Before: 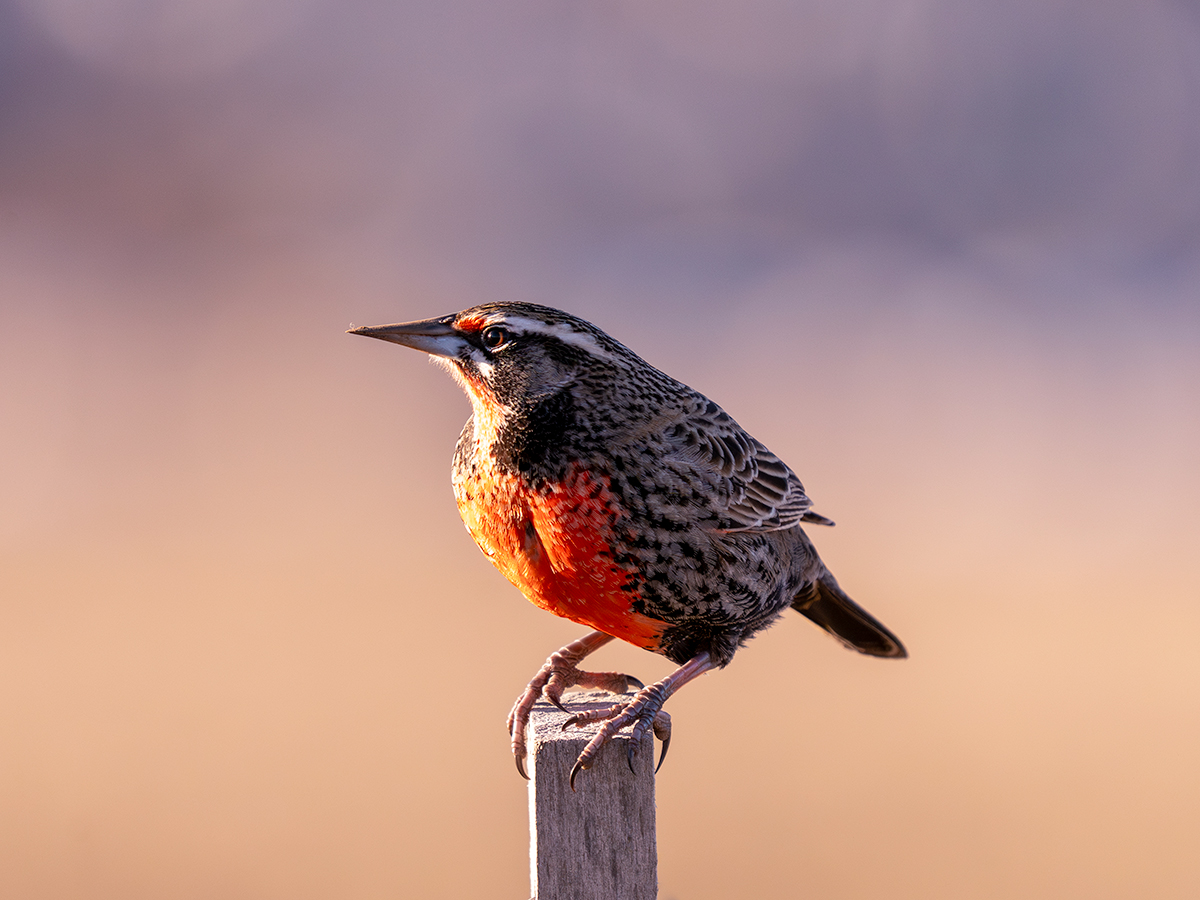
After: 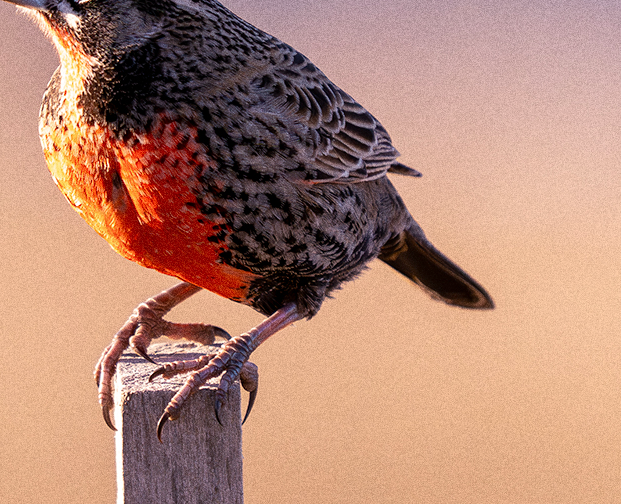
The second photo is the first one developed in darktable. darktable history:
grain: coarseness 0.09 ISO, strength 40%
velvia: strength 10%
crop: left 34.479%, top 38.822%, right 13.718%, bottom 5.172%
